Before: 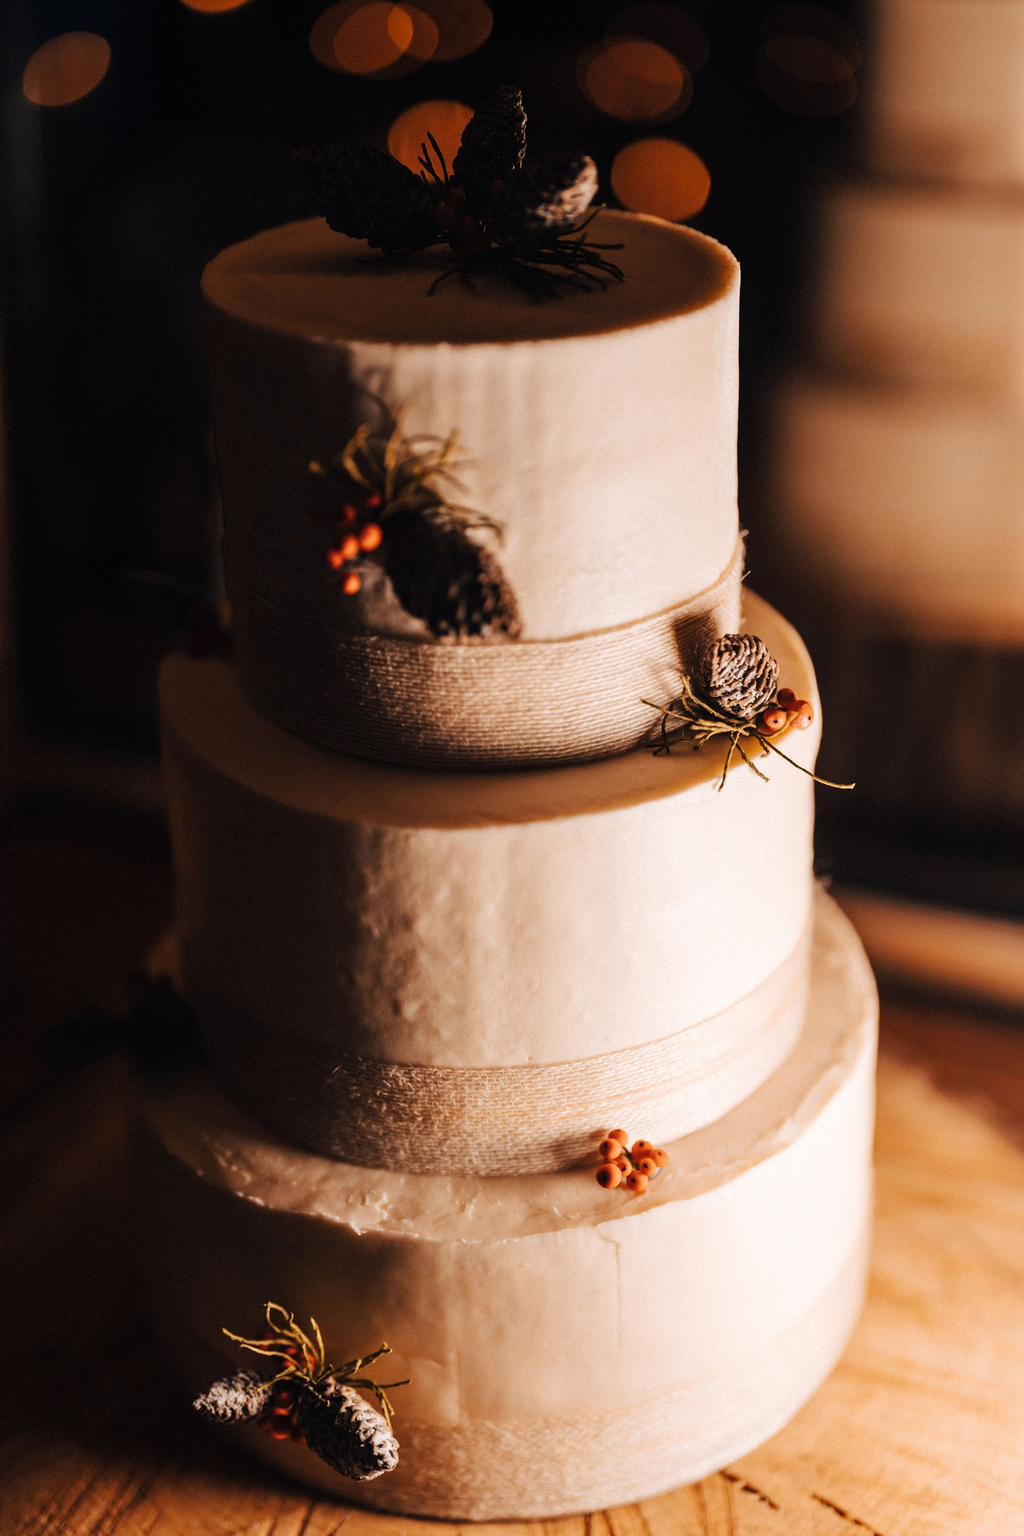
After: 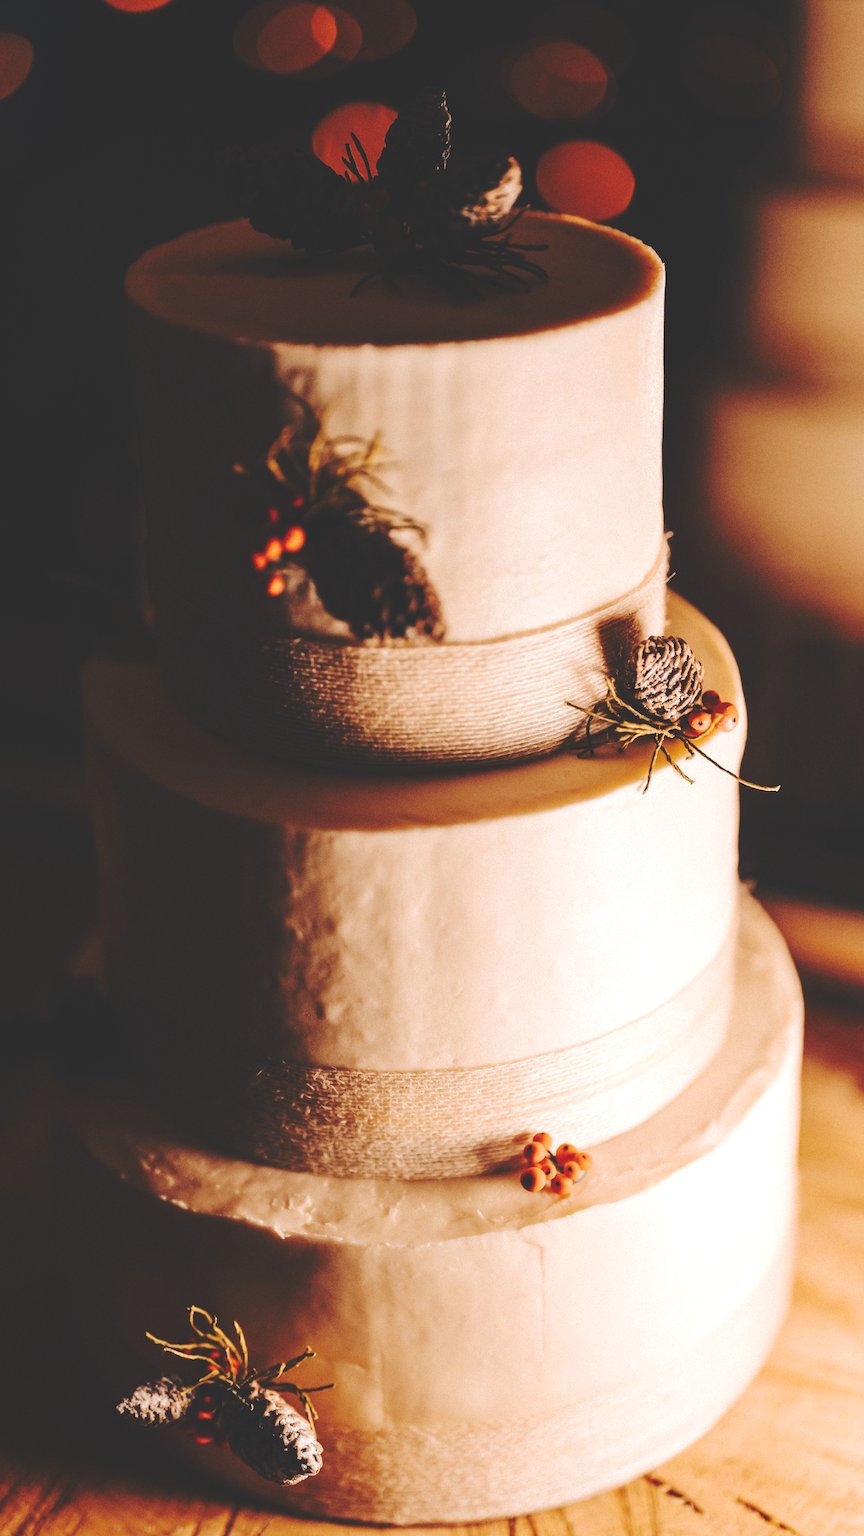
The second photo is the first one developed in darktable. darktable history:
crop: left 7.598%, right 7.873%
base curve: curves: ch0 [(0, 0.024) (0.055, 0.065) (0.121, 0.166) (0.236, 0.319) (0.693, 0.726) (1, 1)], preserve colors none
velvia: on, module defaults
exposure: exposure 0.161 EV, compensate highlight preservation false
